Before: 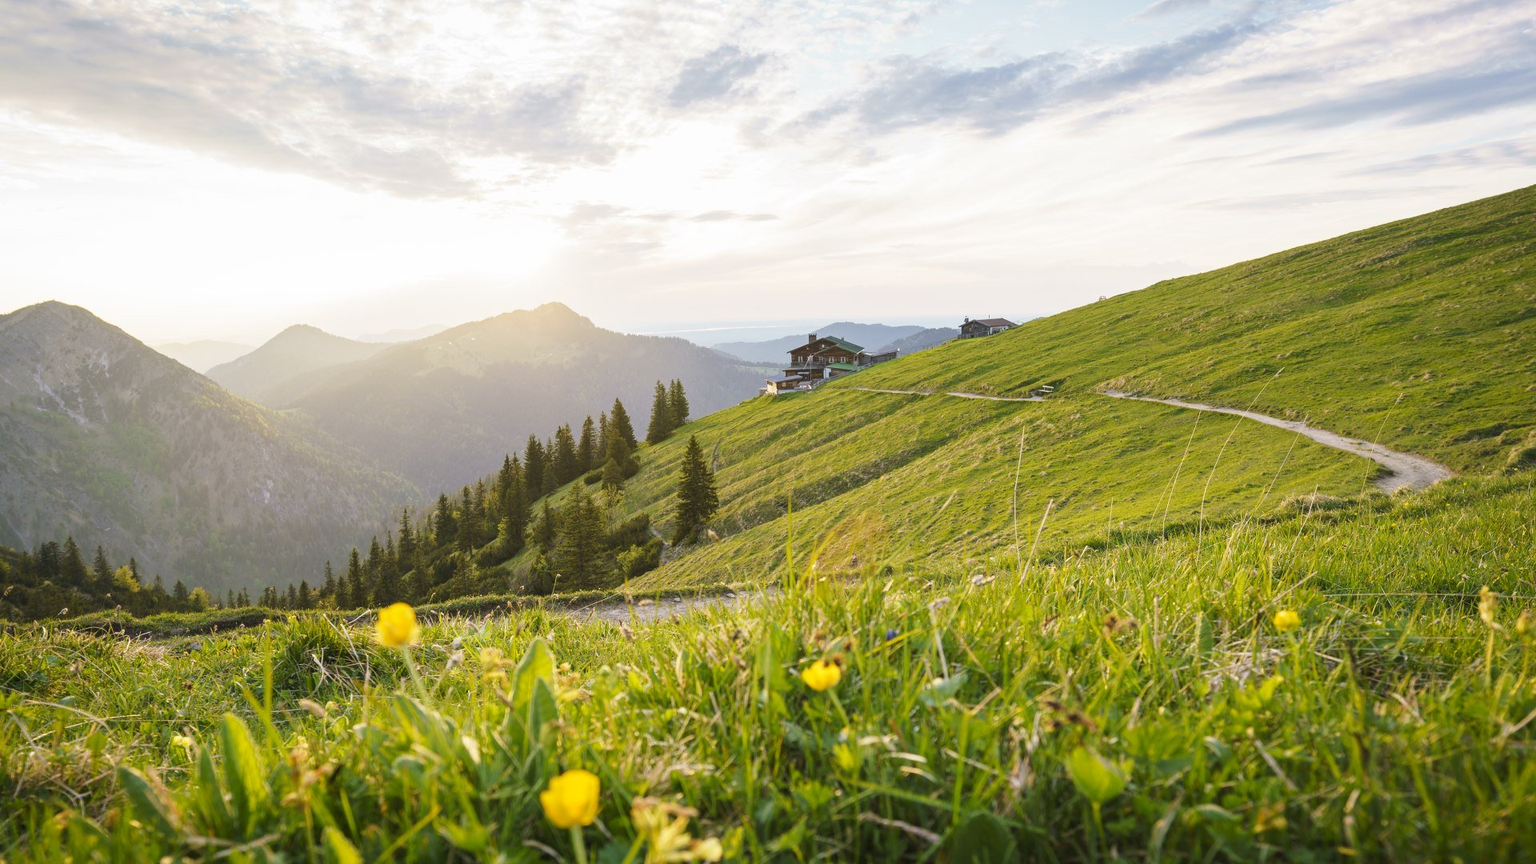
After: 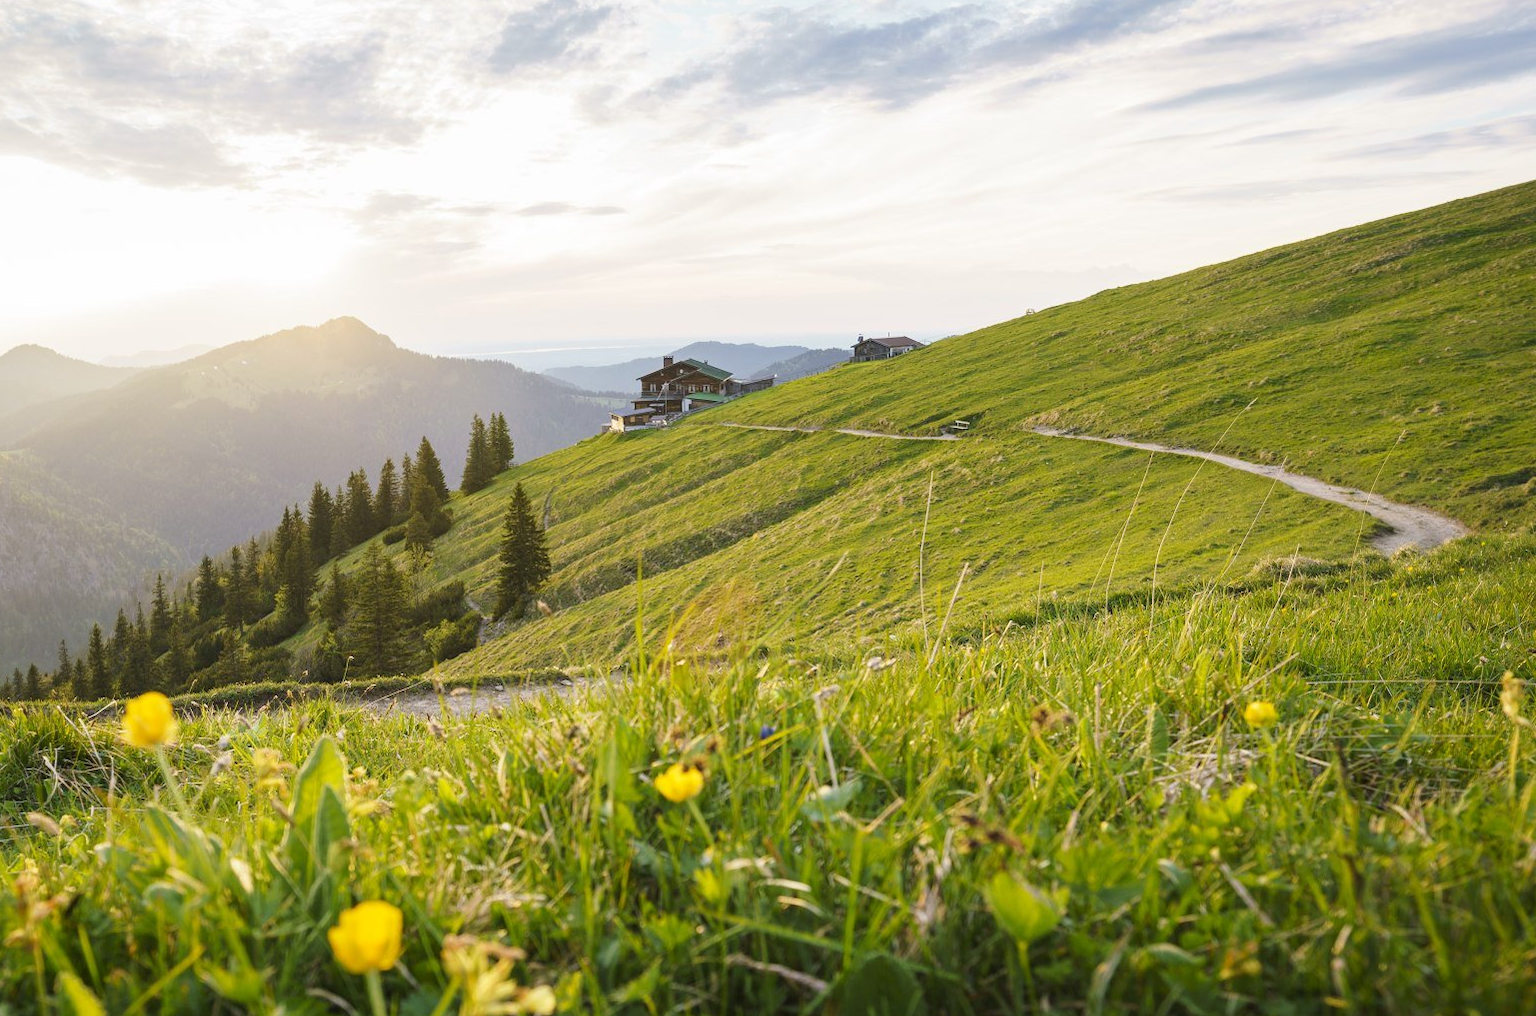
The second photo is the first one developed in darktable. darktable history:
crop and rotate: left 18.105%, top 5.767%, right 1.818%
